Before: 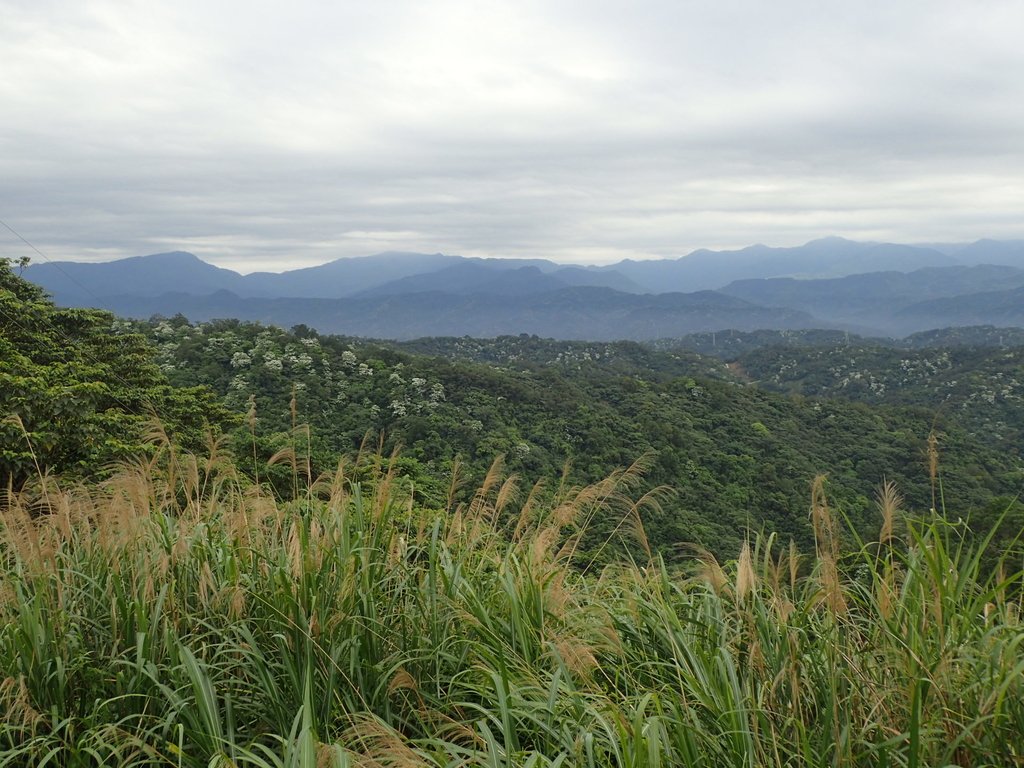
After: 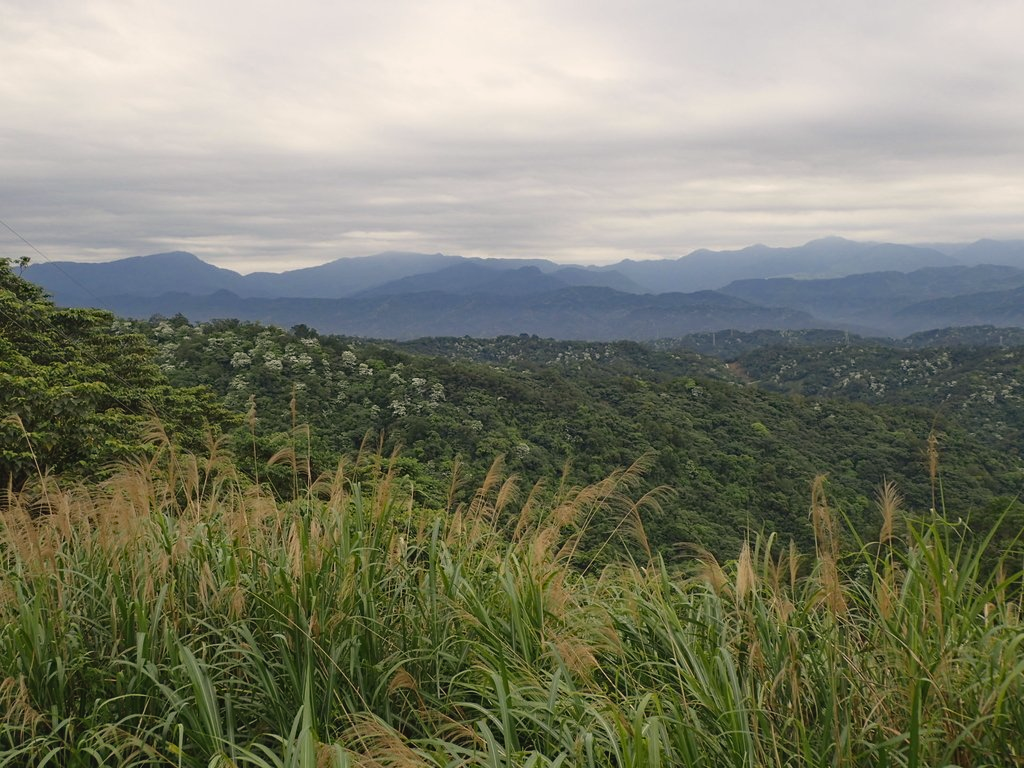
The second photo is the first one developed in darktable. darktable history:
haze removal: strength 0.276, distance 0.254, compatibility mode true, adaptive false
contrast brightness saturation: contrast -0.087, brightness -0.037, saturation -0.114
color correction: highlights a* 3.6, highlights b* 5.15
